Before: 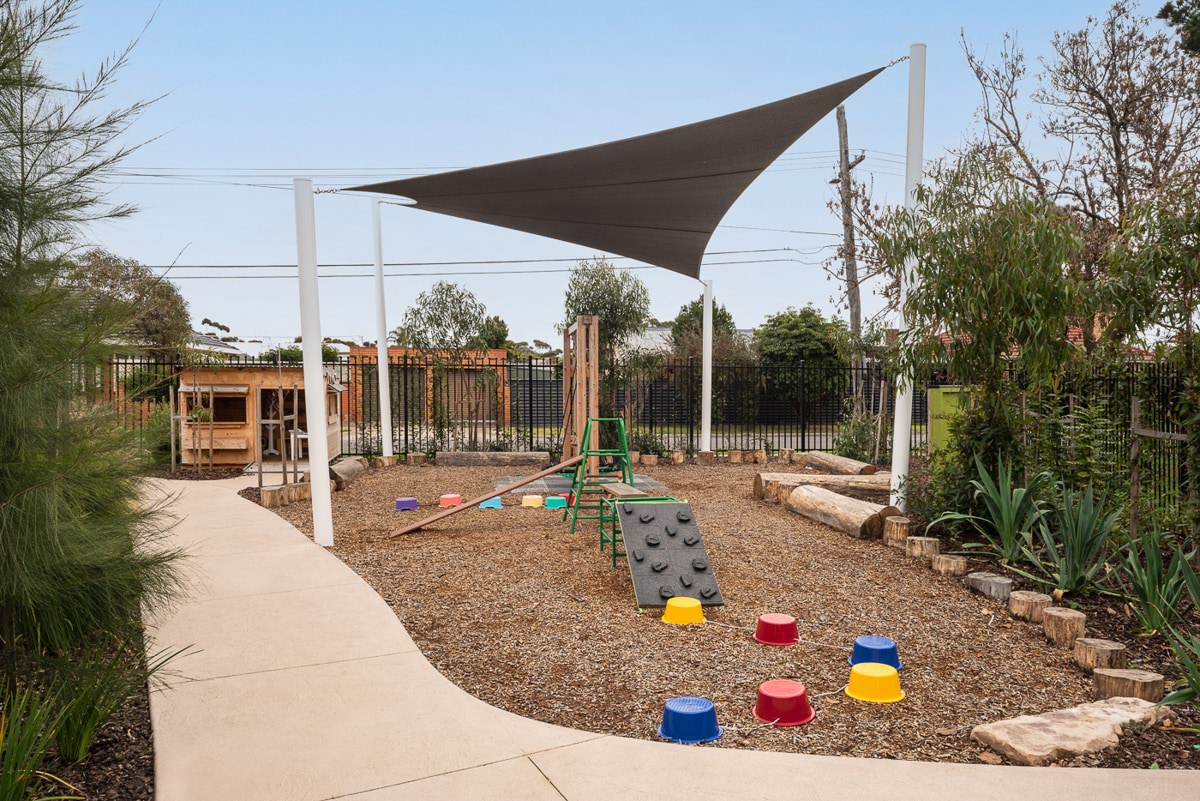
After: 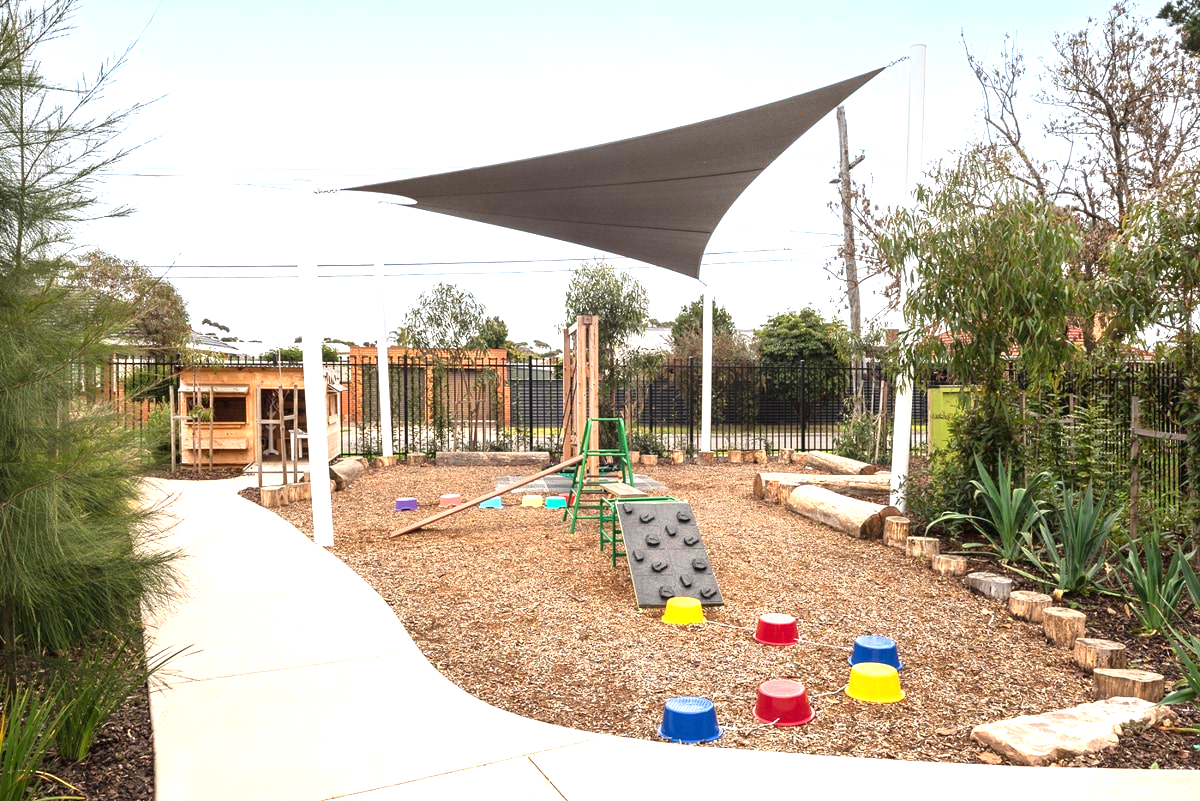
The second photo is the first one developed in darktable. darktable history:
exposure: black level correction 0, exposure 1.1 EV, compensate highlight preservation false
